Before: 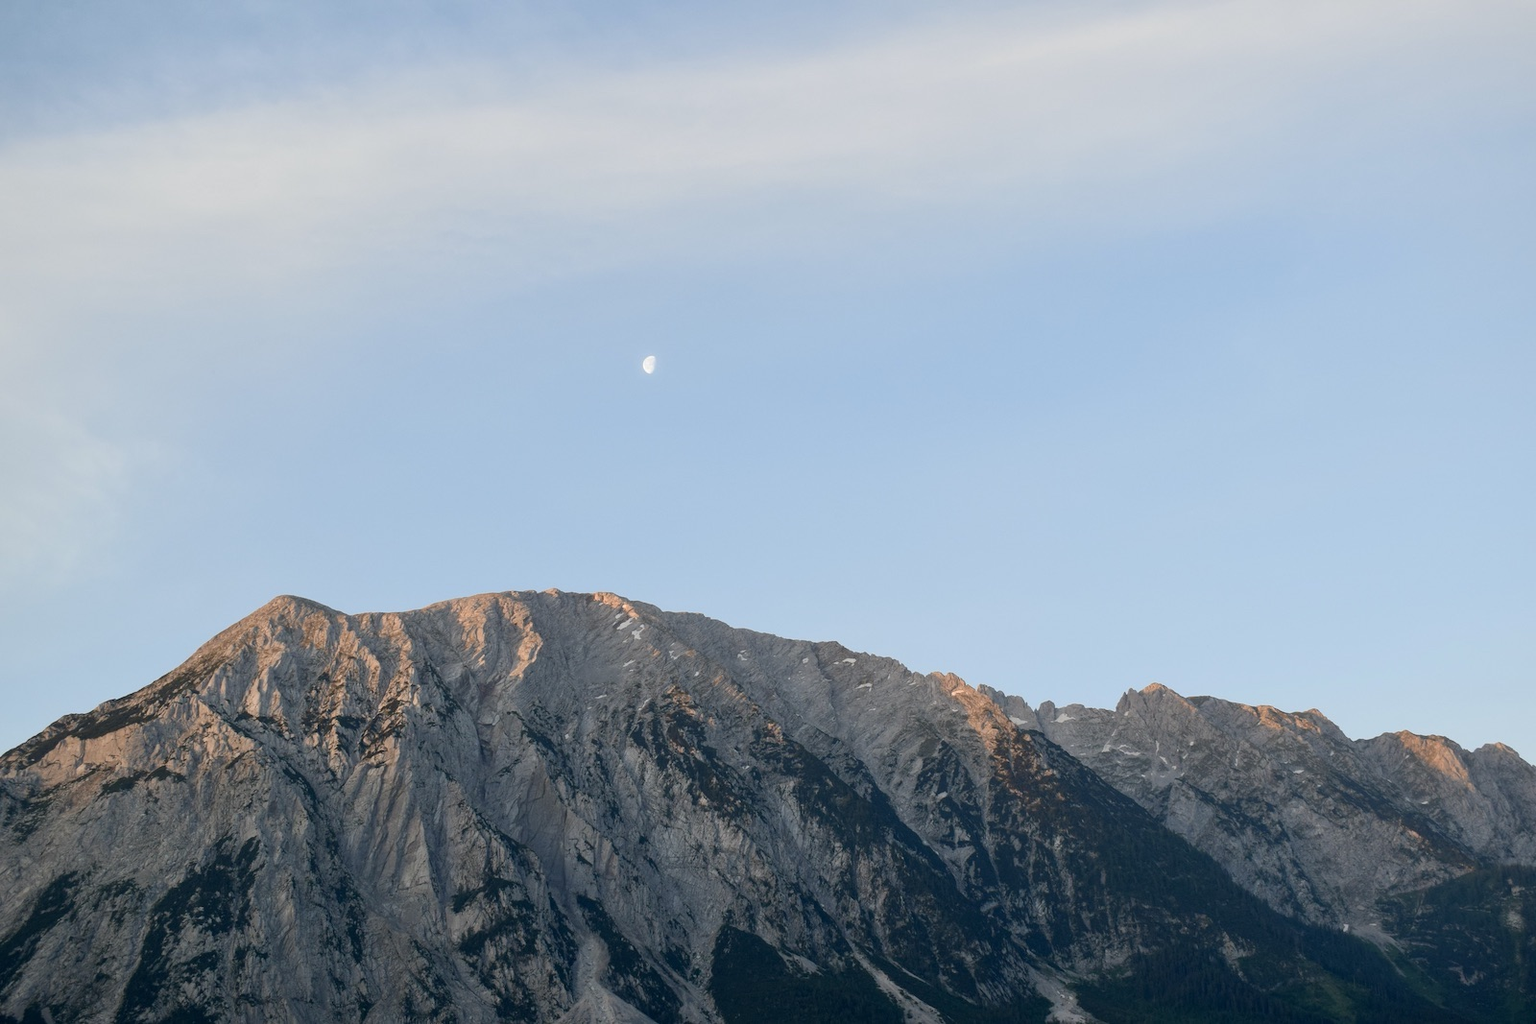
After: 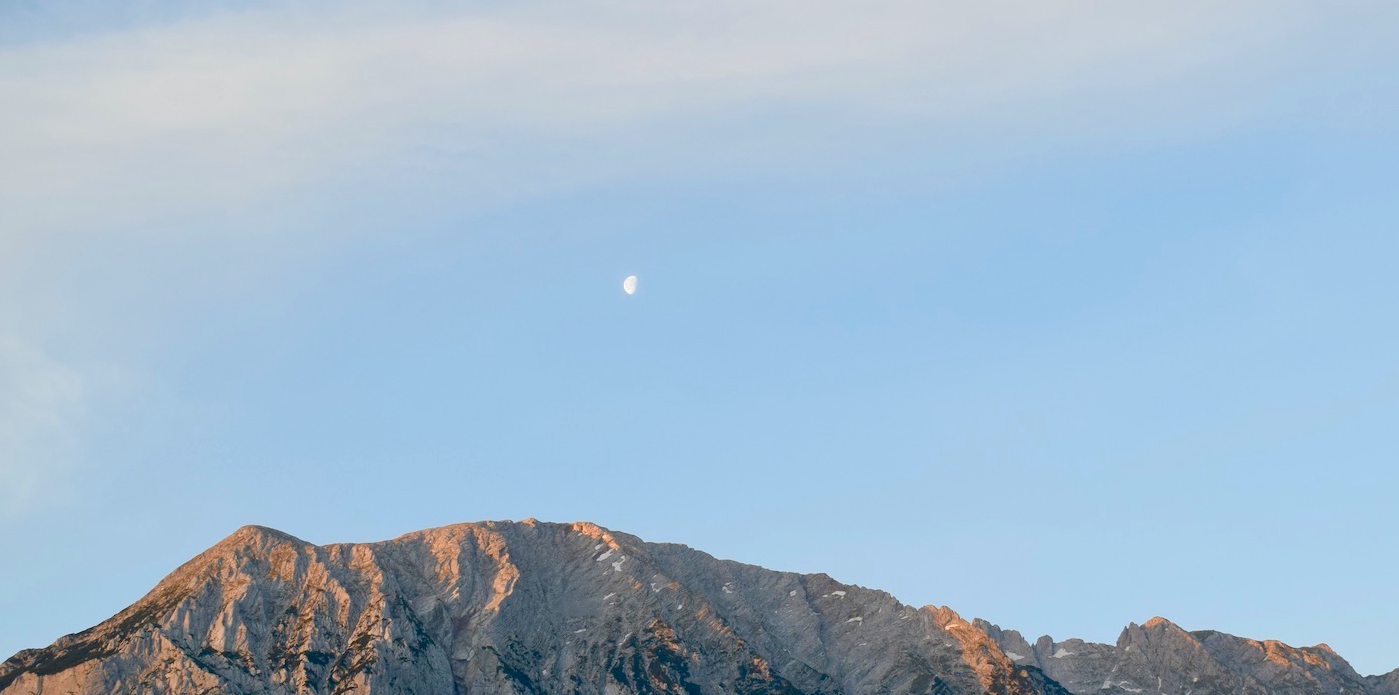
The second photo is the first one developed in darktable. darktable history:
crop: left 2.915%, top 8.927%, right 9.619%, bottom 25.9%
color balance rgb: linear chroma grading › global chroma 14.461%, perceptual saturation grading › global saturation 20%, perceptual saturation grading › highlights -25.513%, perceptual saturation grading › shadows 24.635%
